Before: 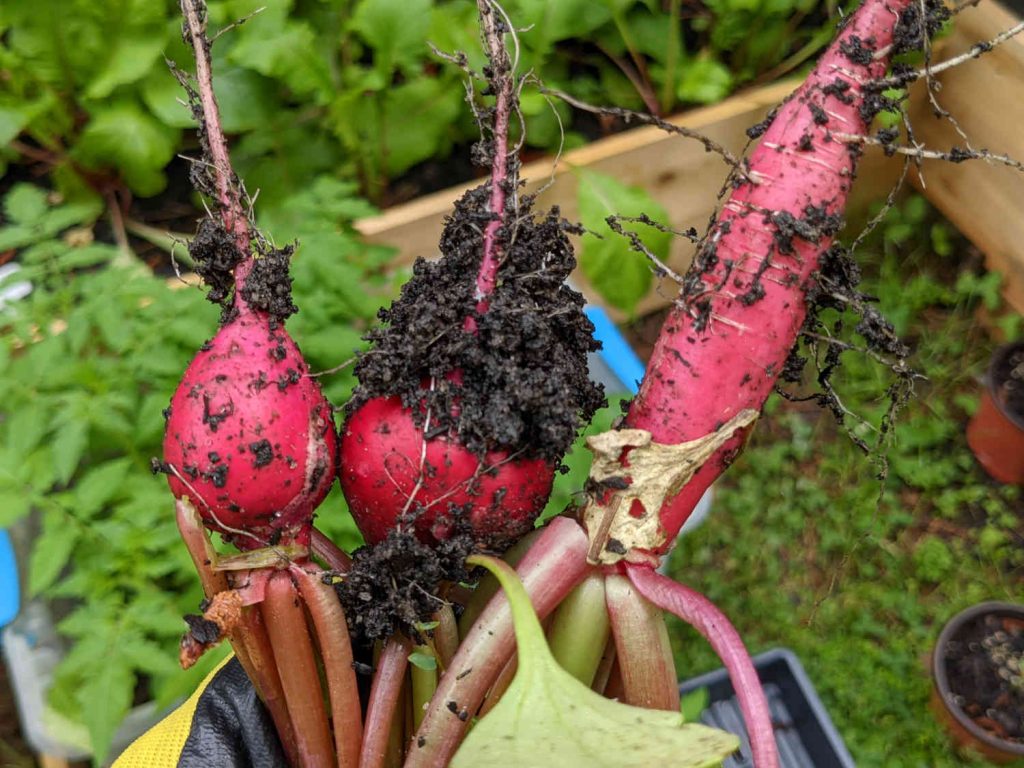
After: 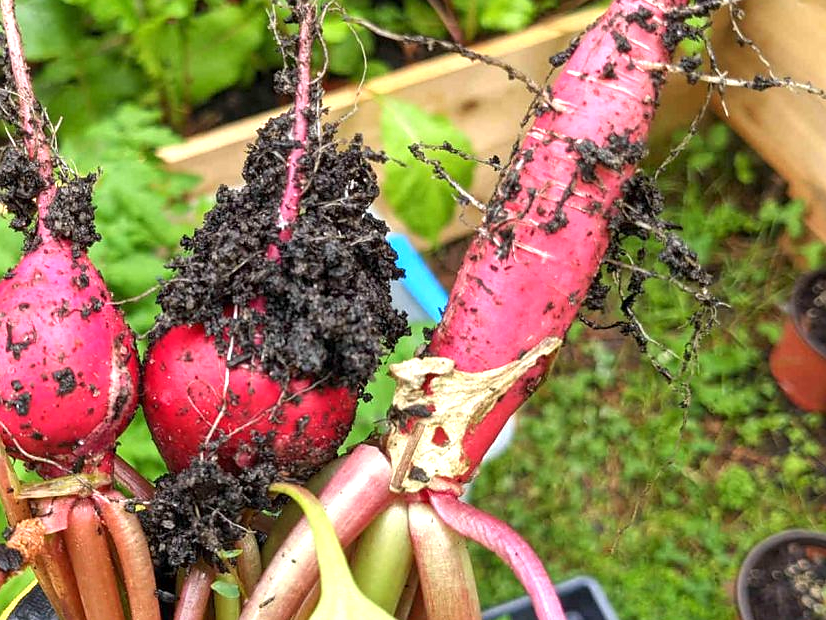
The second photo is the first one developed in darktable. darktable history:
exposure: exposure 1 EV, compensate highlight preservation false
crop: left 19.277%, top 9.441%, right 0%, bottom 9.759%
sharpen: radius 1.011
